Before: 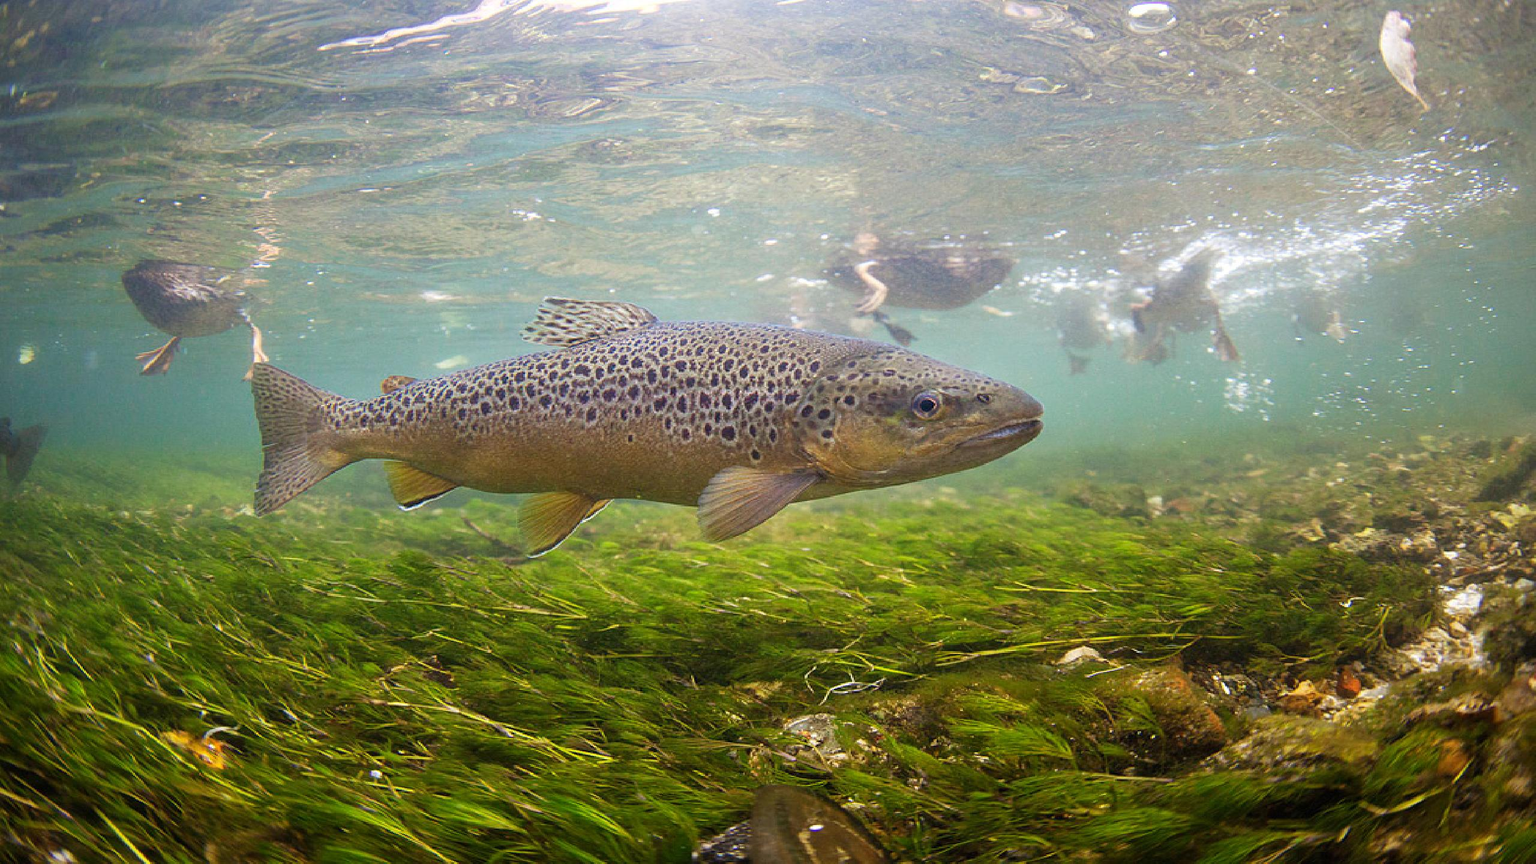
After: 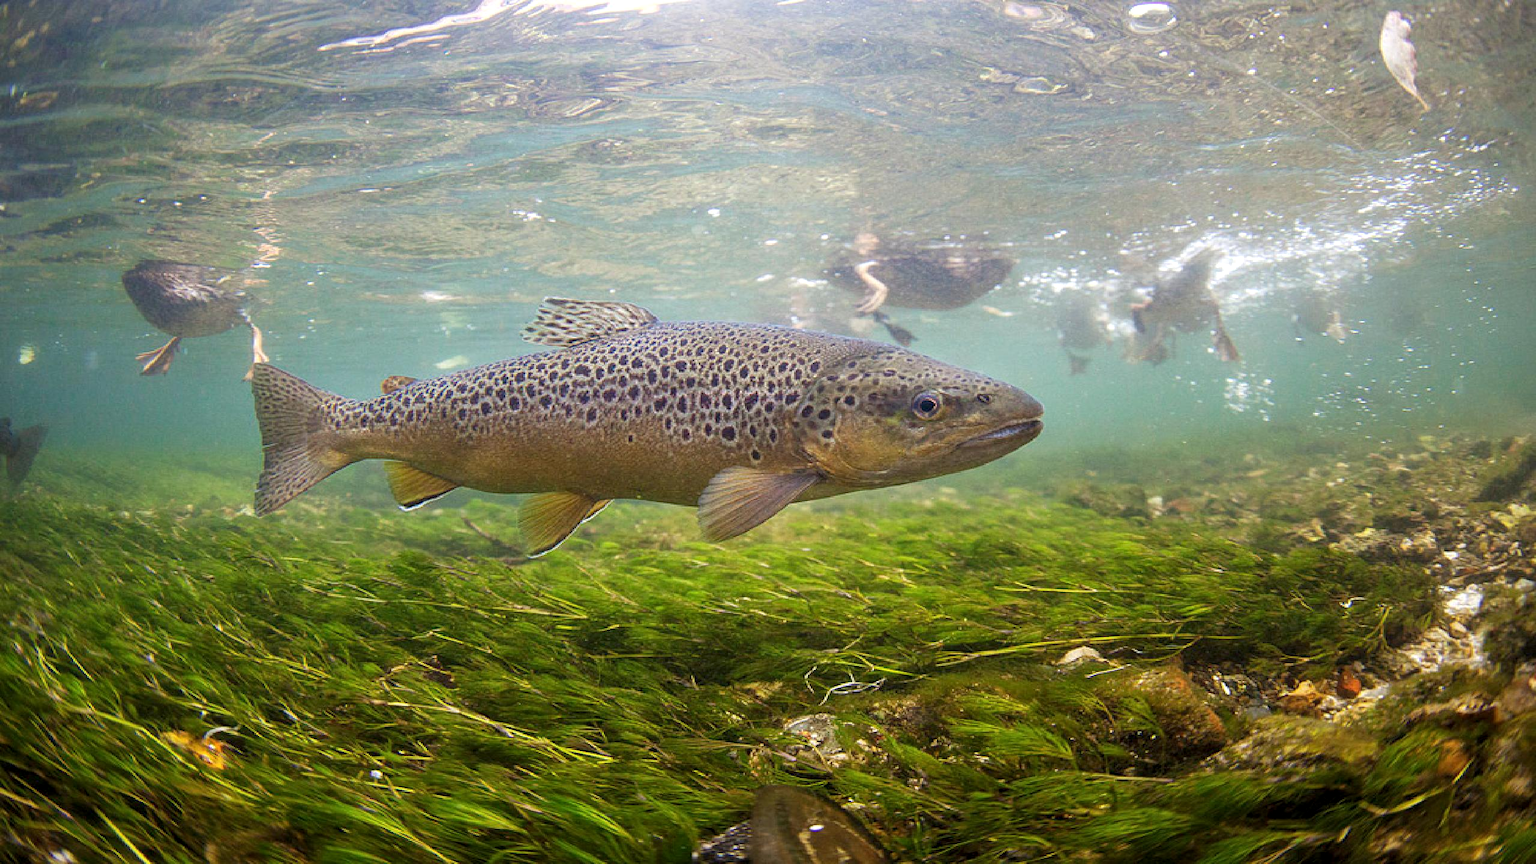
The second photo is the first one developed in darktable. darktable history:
local contrast: highlights 102%, shadows 102%, detail 120%, midtone range 0.2
